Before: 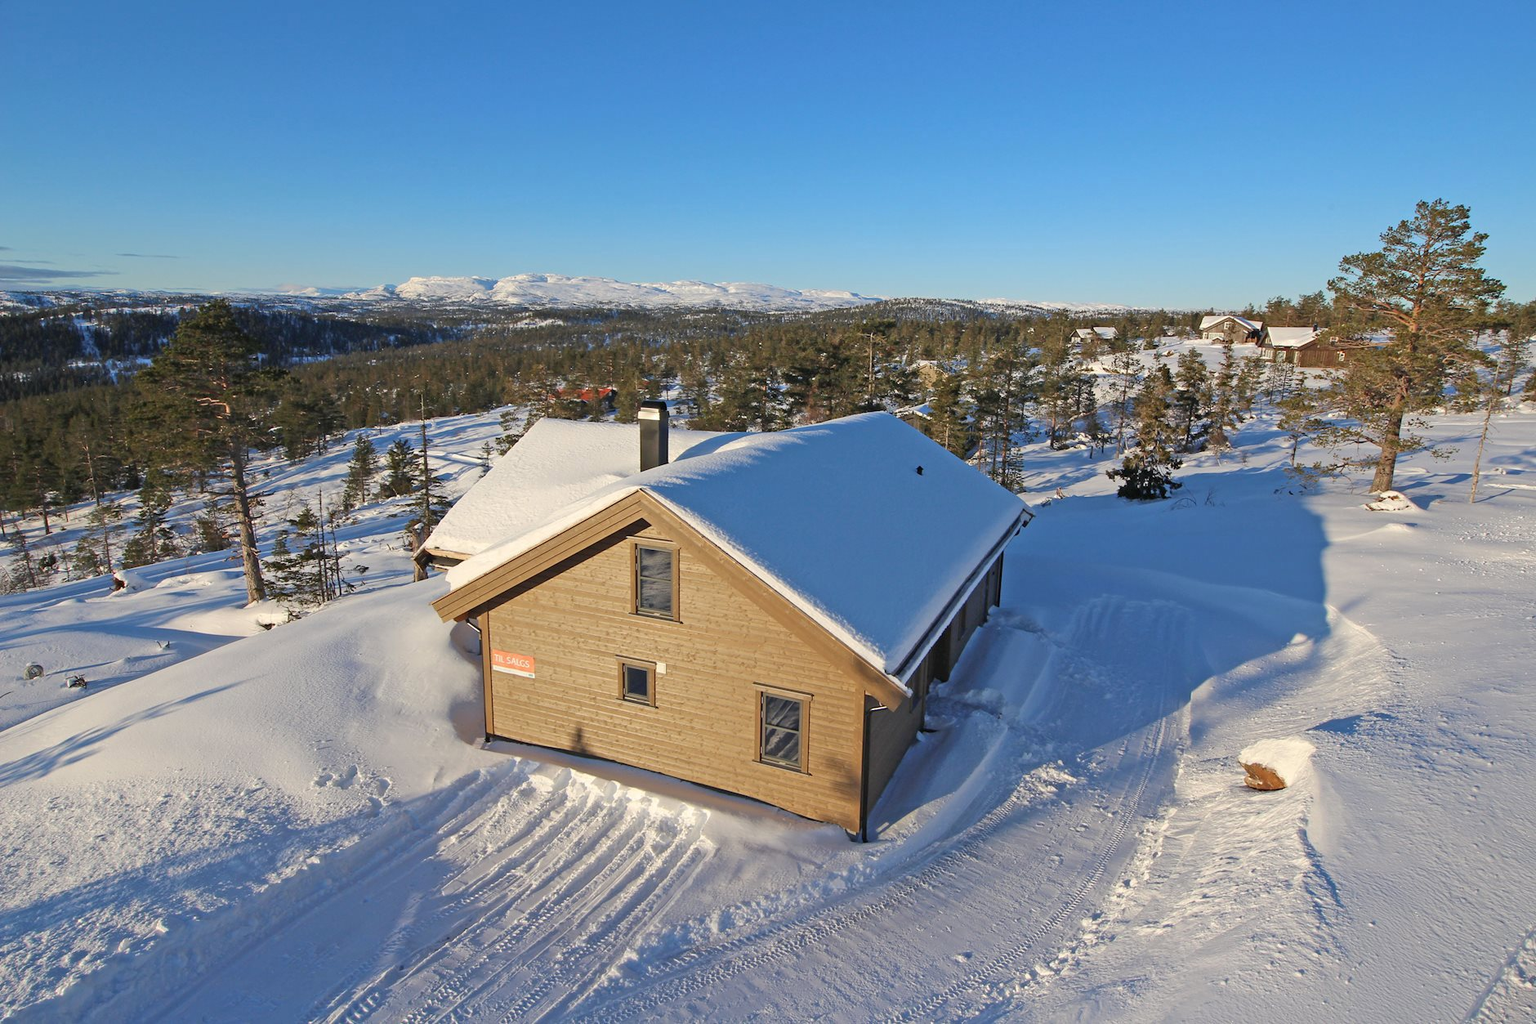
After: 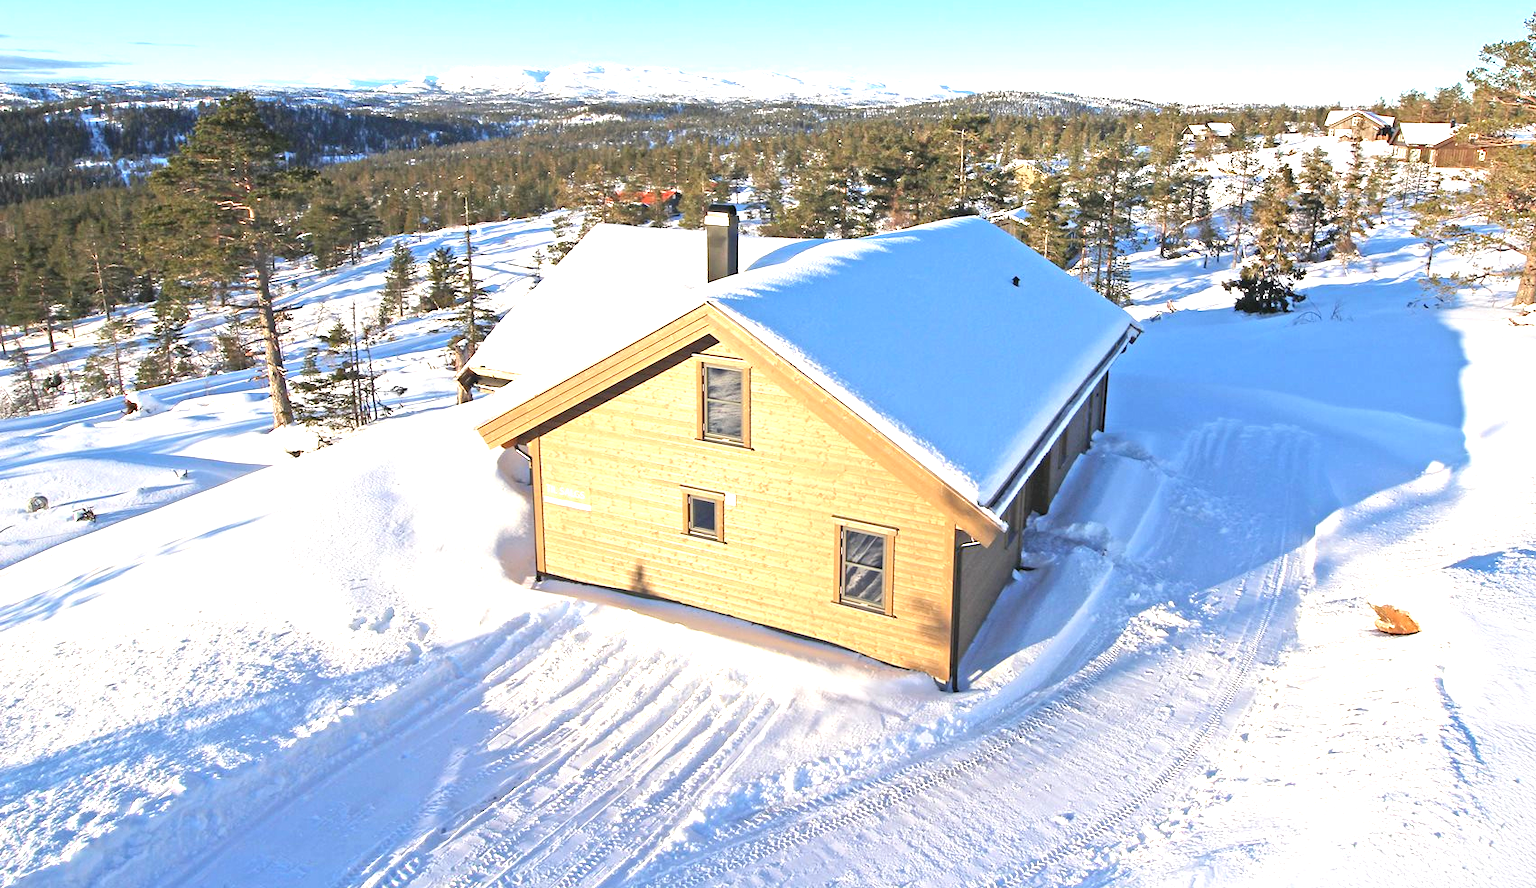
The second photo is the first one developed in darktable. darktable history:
tone equalizer: -8 EV 0.05 EV, edges refinement/feathering 500, mask exposure compensation -1.57 EV, preserve details no
exposure: black level correction 0, exposure 1.519 EV, compensate highlight preservation false
crop: top 21.083%, right 9.426%, bottom 0.277%
